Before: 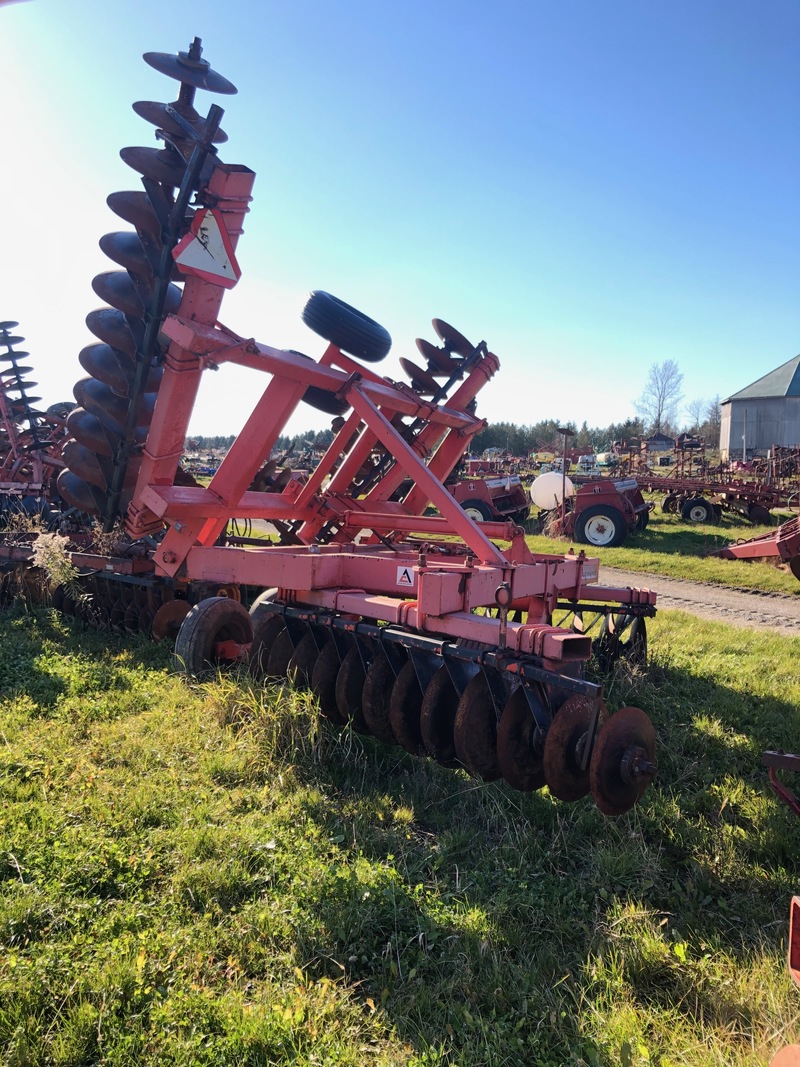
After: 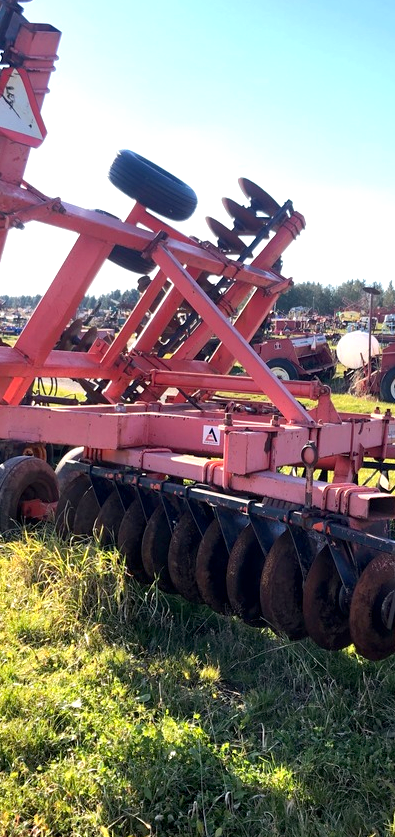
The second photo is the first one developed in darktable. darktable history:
exposure: black level correction 0, exposure 0.7 EV, compensate exposure bias true, compensate highlight preservation false
crop and rotate: angle 0.02°, left 24.353%, top 13.219%, right 26.156%, bottom 8.224%
